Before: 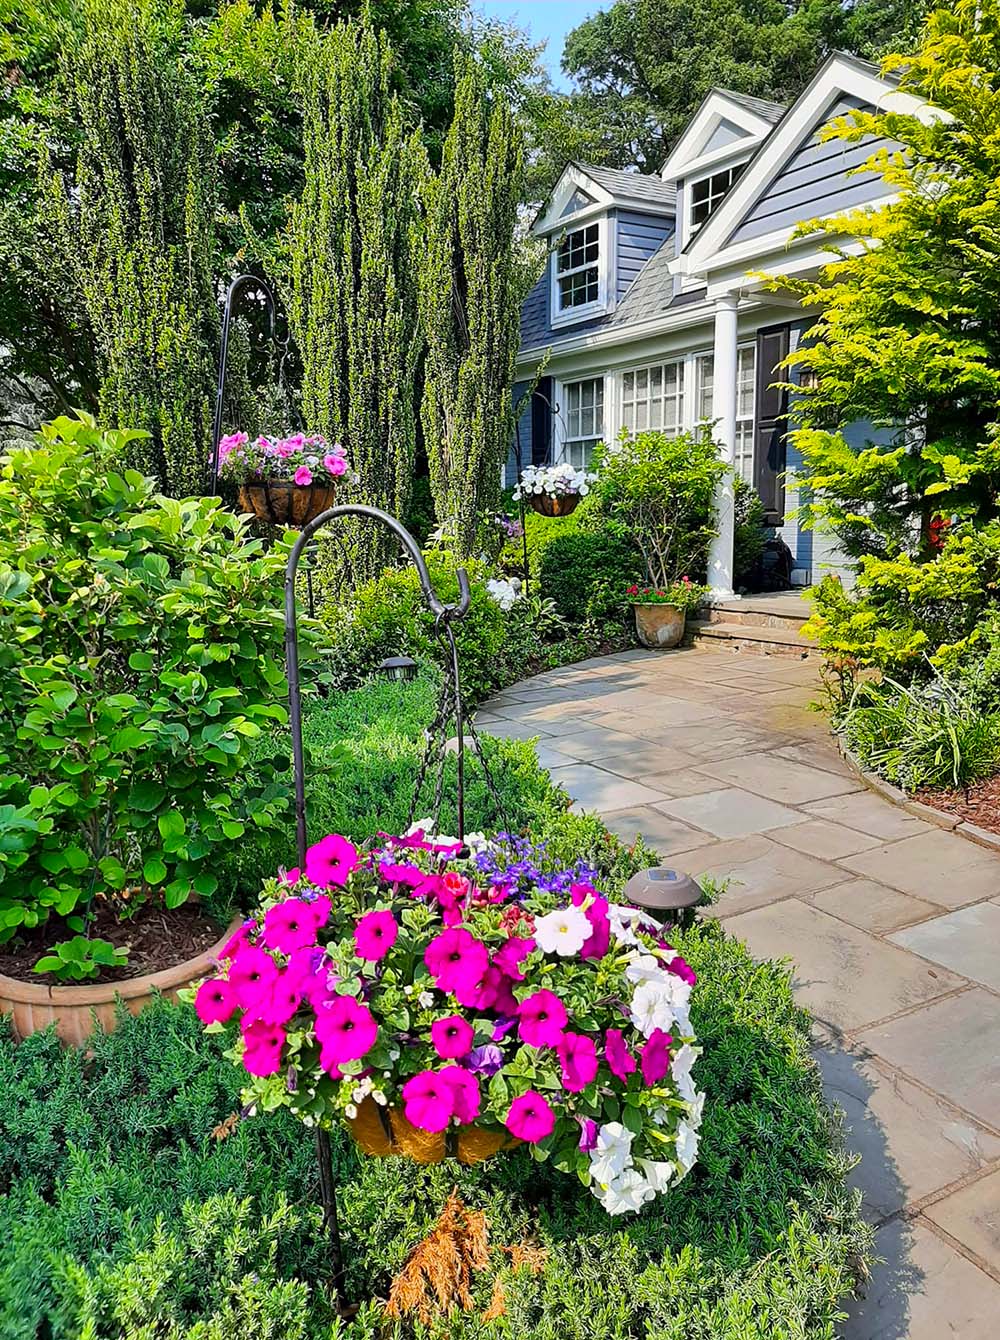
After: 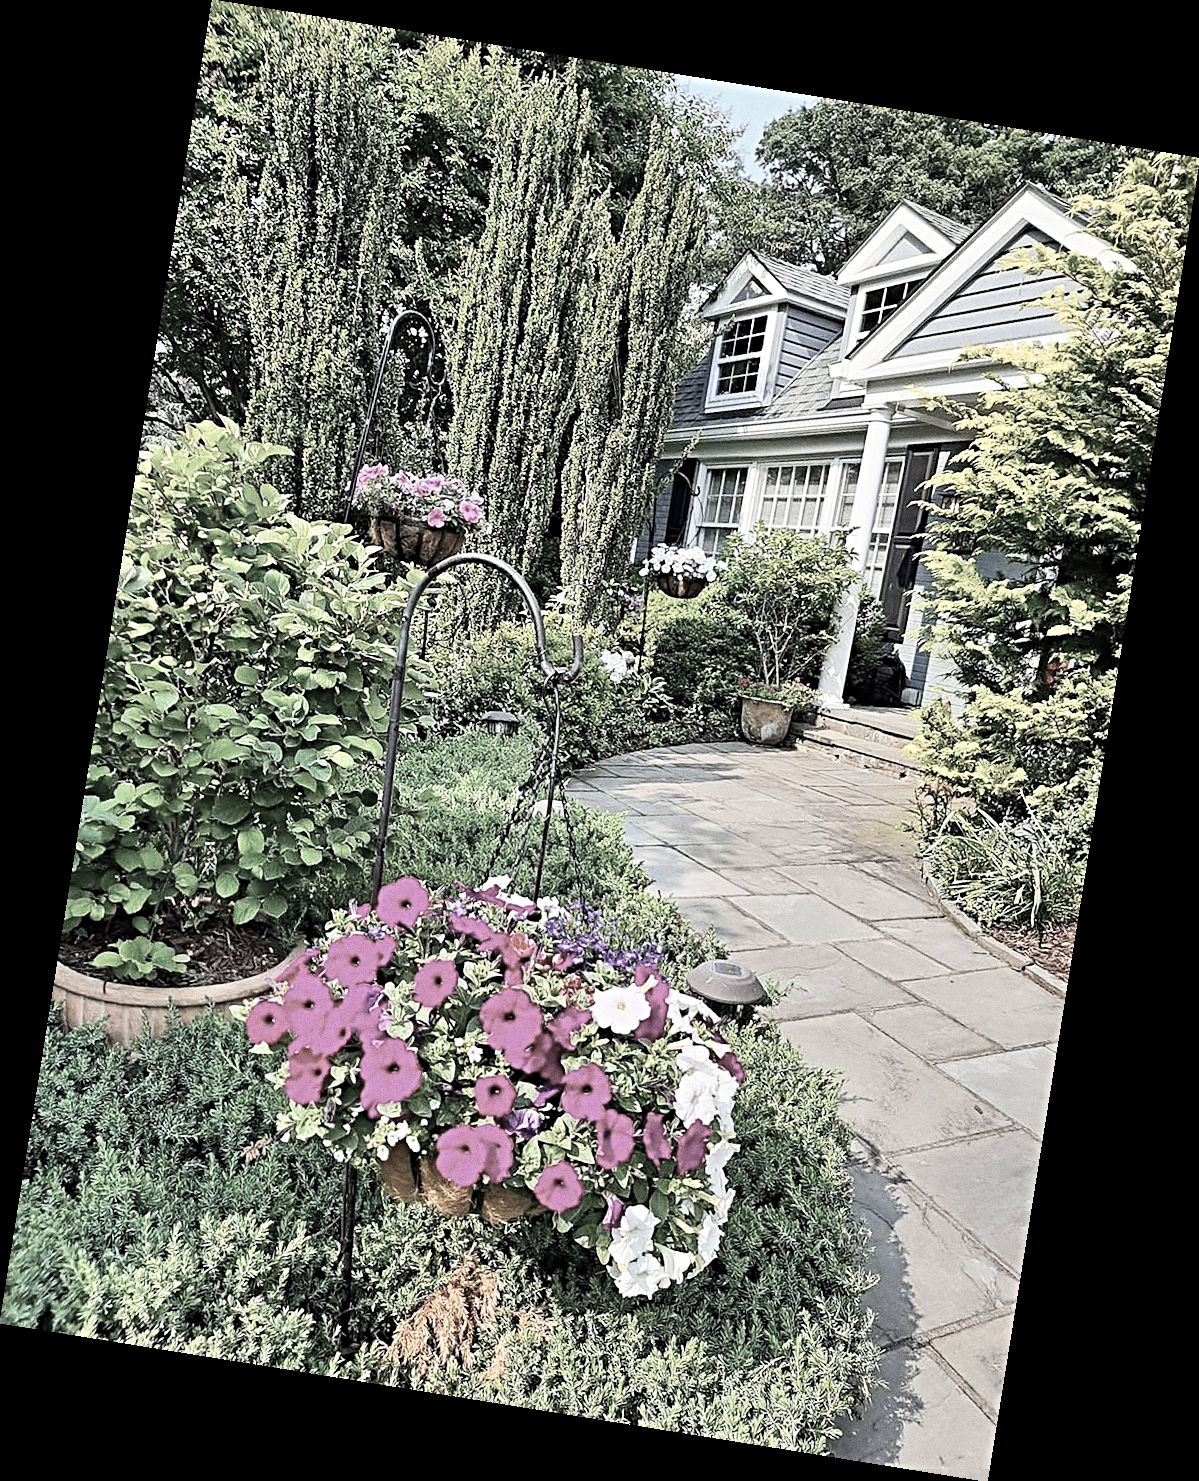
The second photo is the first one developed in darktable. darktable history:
color correction: saturation 0.2
sharpen: radius 4.883
exposure: compensate highlight preservation false
velvia: on, module defaults
rotate and perspective: rotation 9.12°, automatic cropping off
color balance: mode lift, gamma, gain (sRGB)
grain: on, module defaults
contrast brightness saturation: contrast 0.2, brightness 0.16, saturation 0.22
